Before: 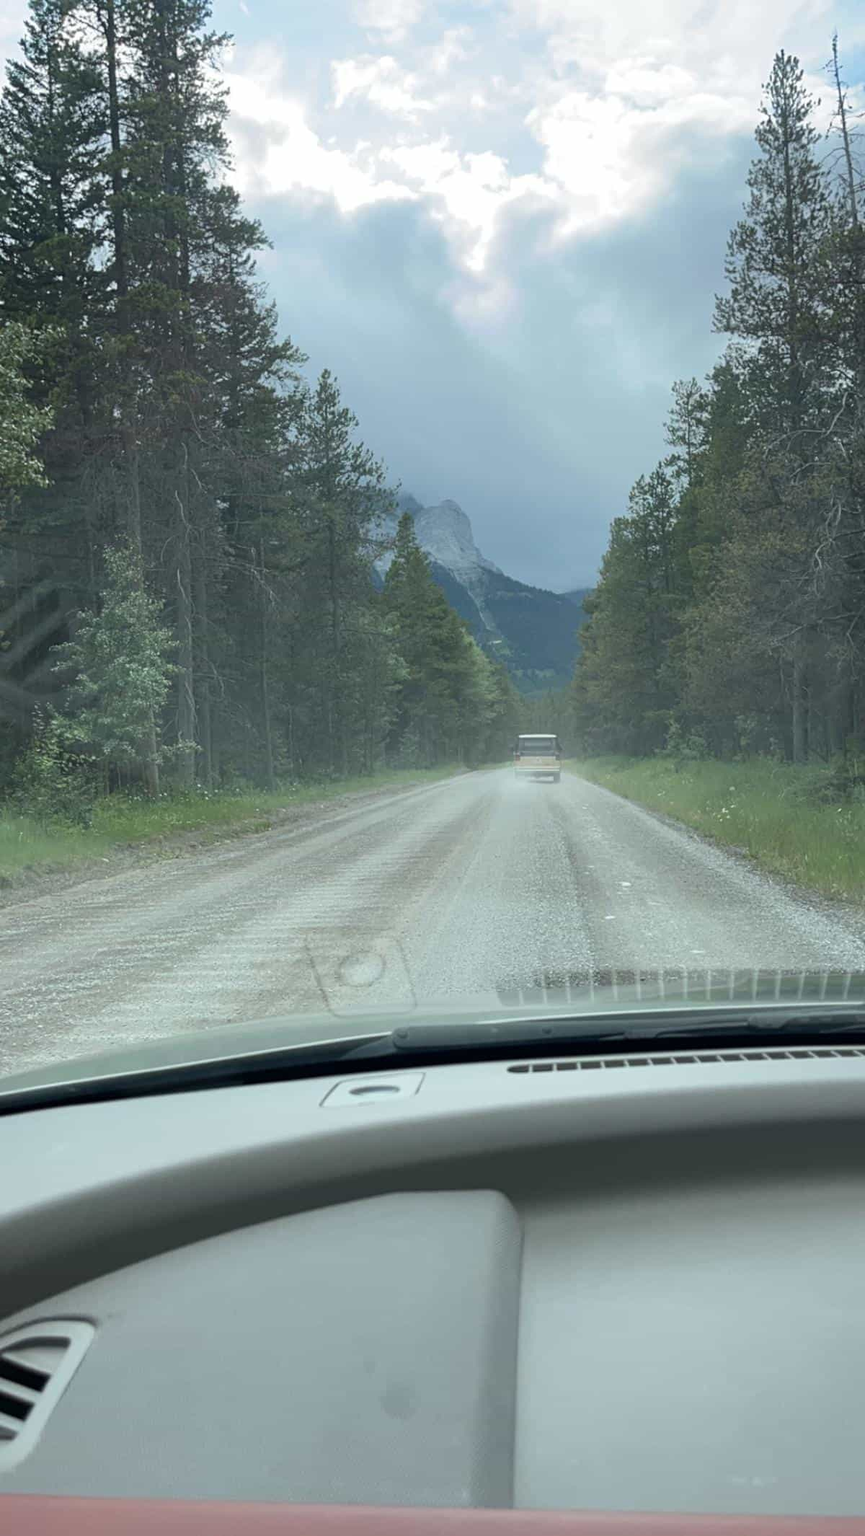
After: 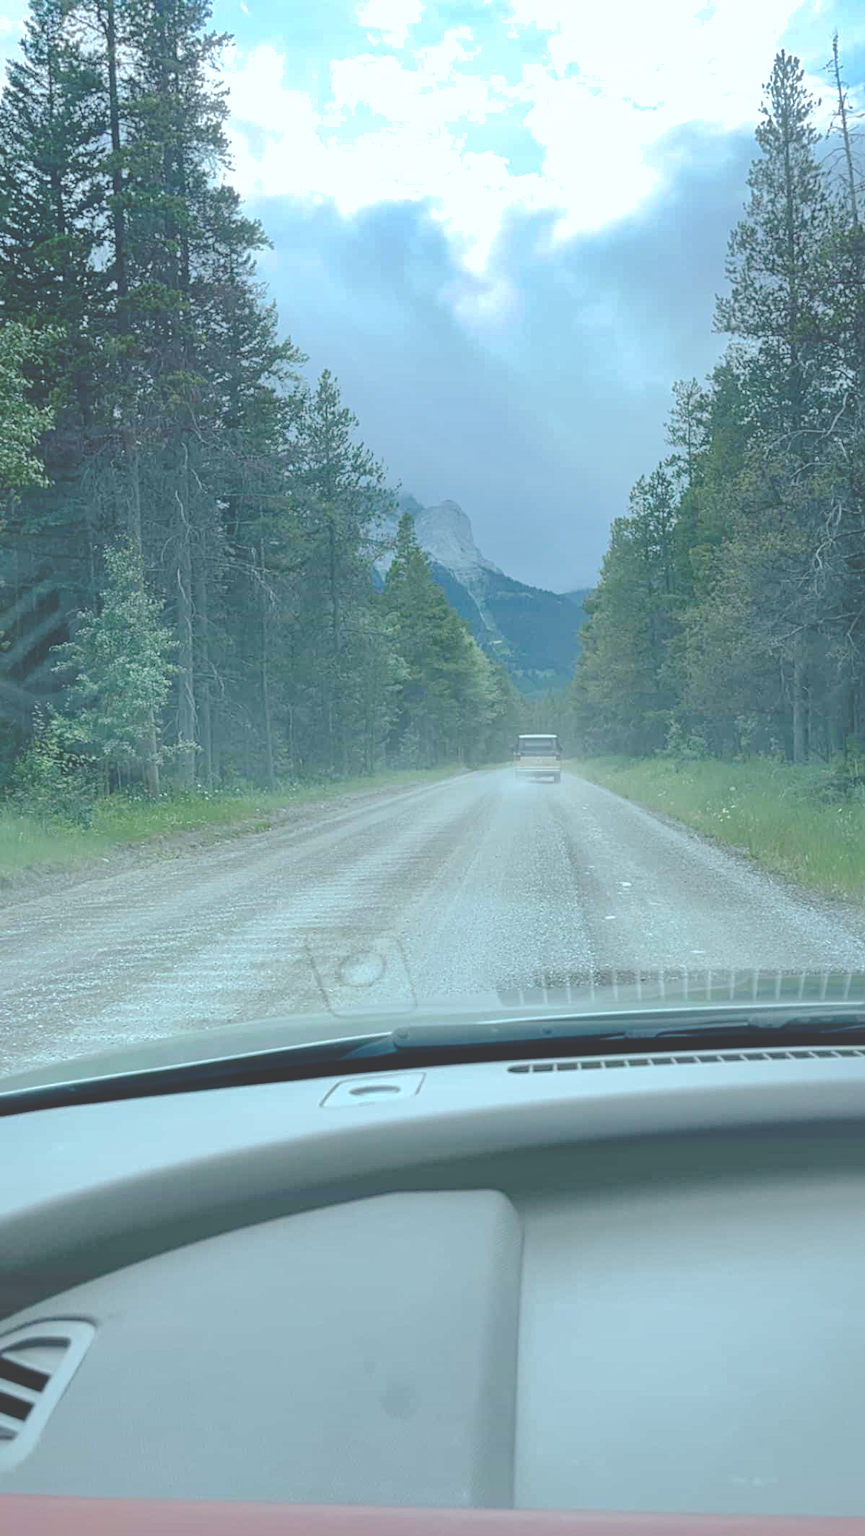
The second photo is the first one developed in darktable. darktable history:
contrast equalizer: y [[0.439, 0.44, 0.442, 0.457, 0.493, 0.498], [0.5 ×6], [0.5 ×6], [0 ×6], [0 ×6]]
shadows and highlights: on, module defaults
exposure: exposure 0.355 EV, compensate highlight preservation false
base curve: curves: ch0 [(0, 0.024) (0.055, 0.065) (0.121, 0.166) (0.236, 0.319) (0.693, 0.726) (1, 1)], preserve colors none
color calibration: illuminant Planckian (black body), x 0.368, y 0.361, temperature 4274.59 K
